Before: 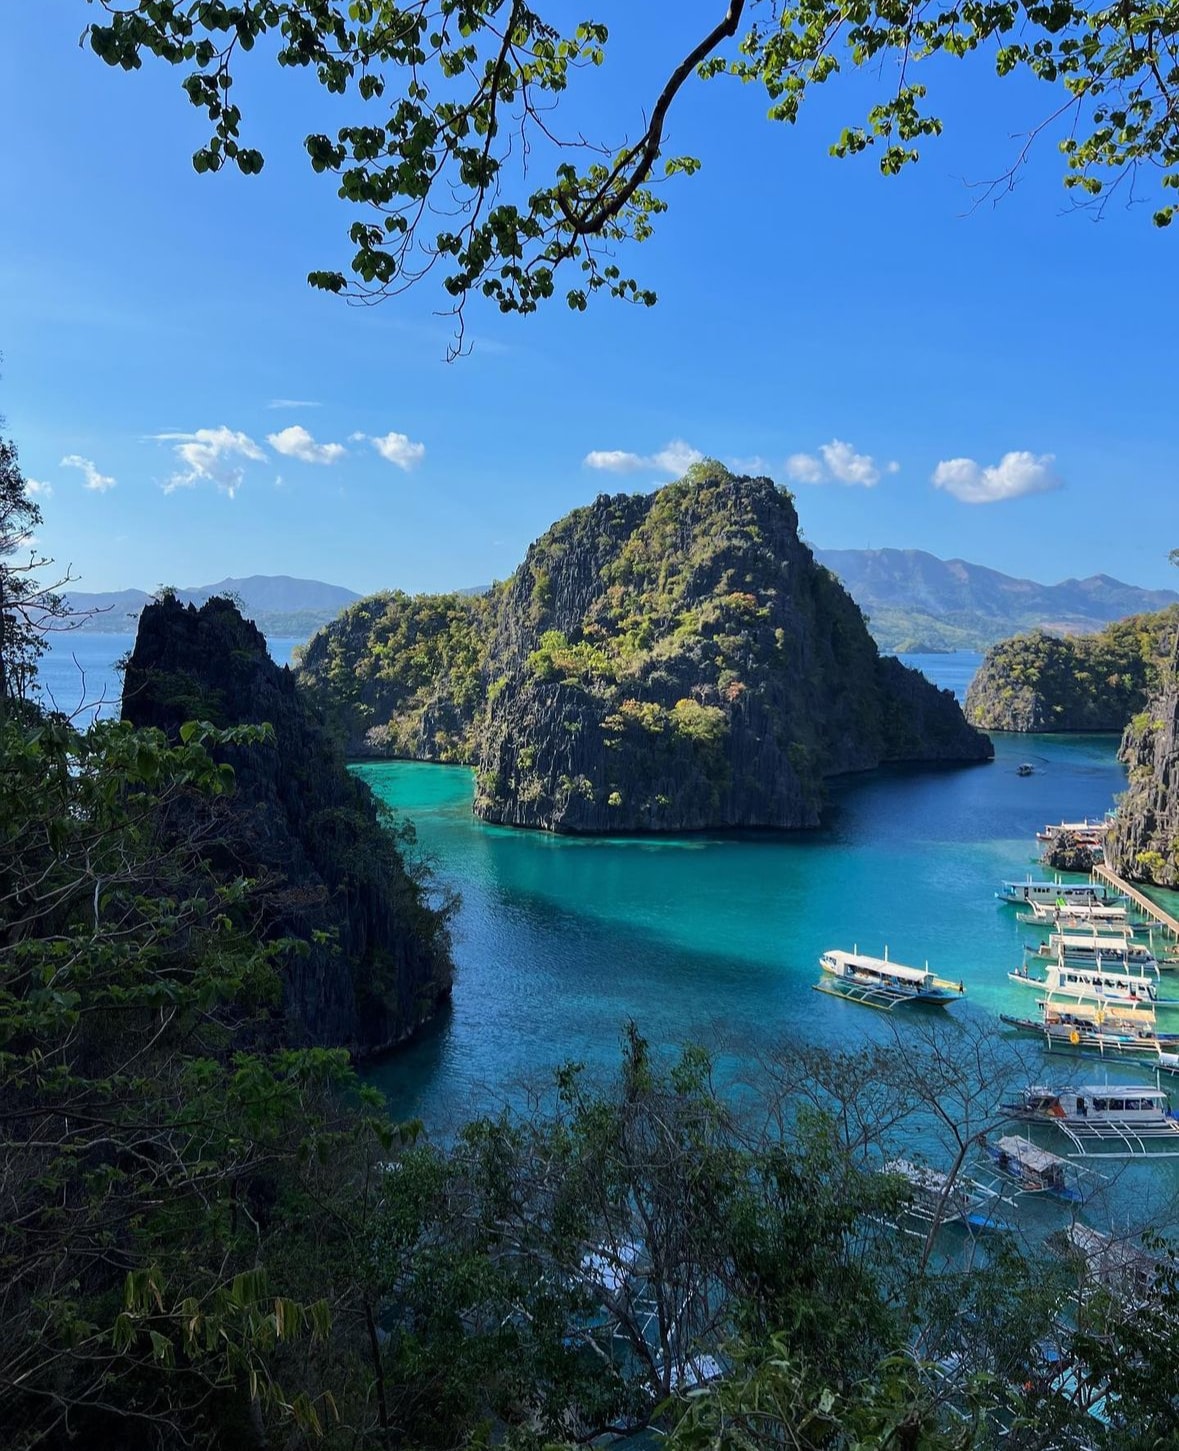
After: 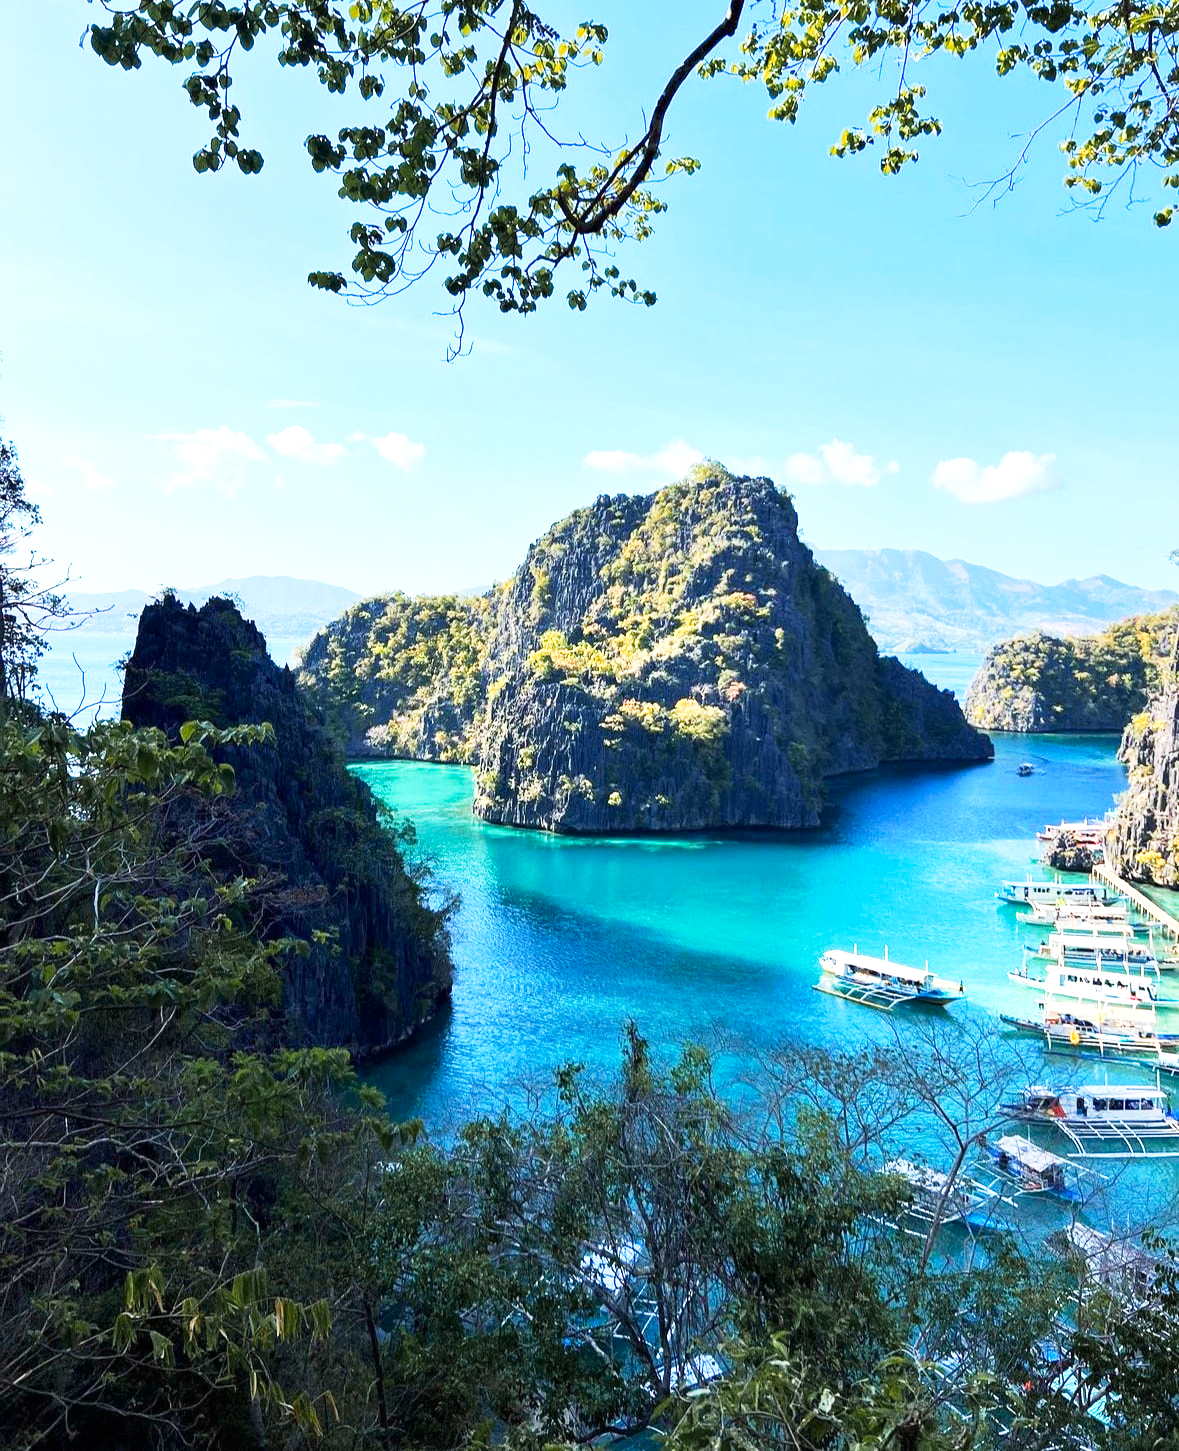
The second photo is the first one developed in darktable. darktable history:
color zones: curves: ch1 [(0.309, 0.524) (0.41, 0.329) (0.508, 0.509)]; ch2 [(0.25, 0.457) (0.75, 0.5)]
base curve: curves: ch0 [(0, 0) (0.005, 0.002) (0.193, 0.295) (0.399, 0.664) (0.75, 0.928) (1, 1)], preserve colors none
tone equalizer: edges refinement/feathering 500, mask exposure compensation -1.57 EV, preserve details no
exposure: black level correction 0, exposure 1 EV, compensate exposure bias true, compensate highlight preservation false
